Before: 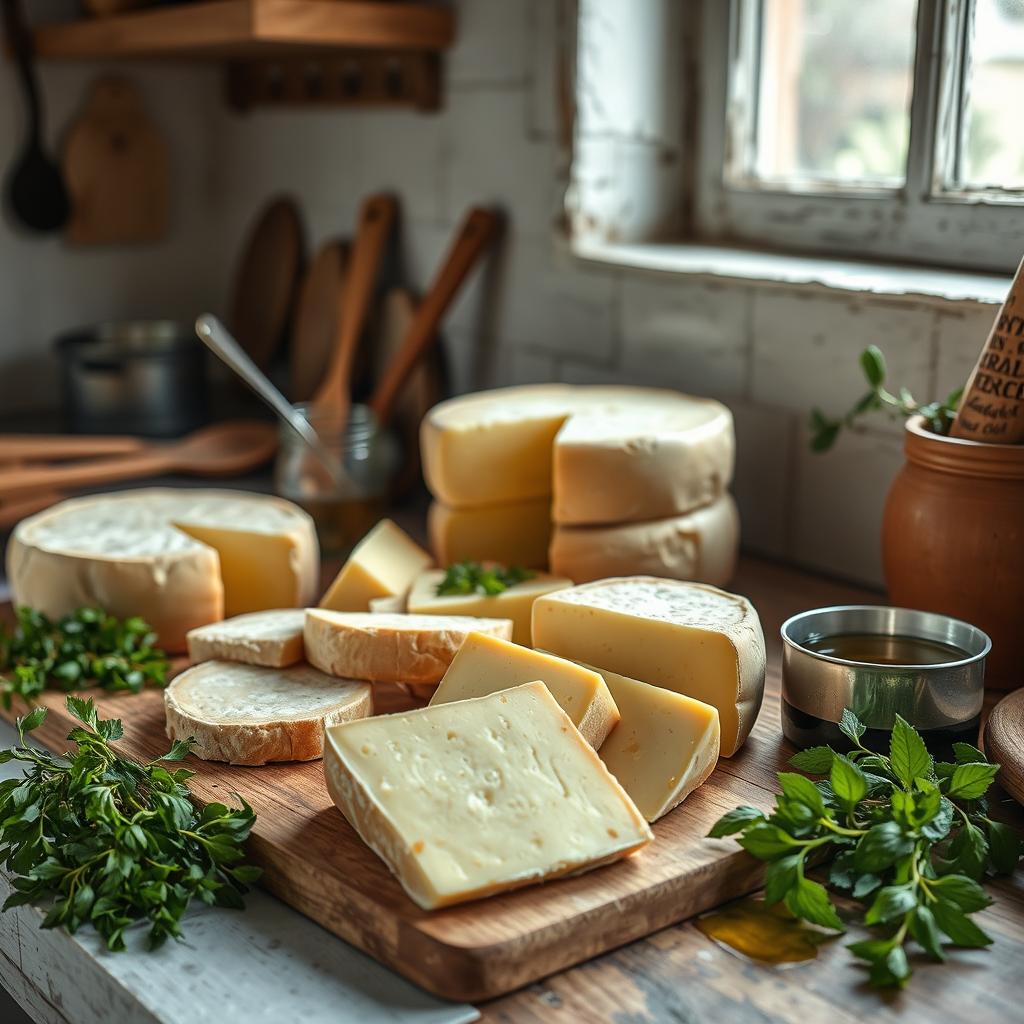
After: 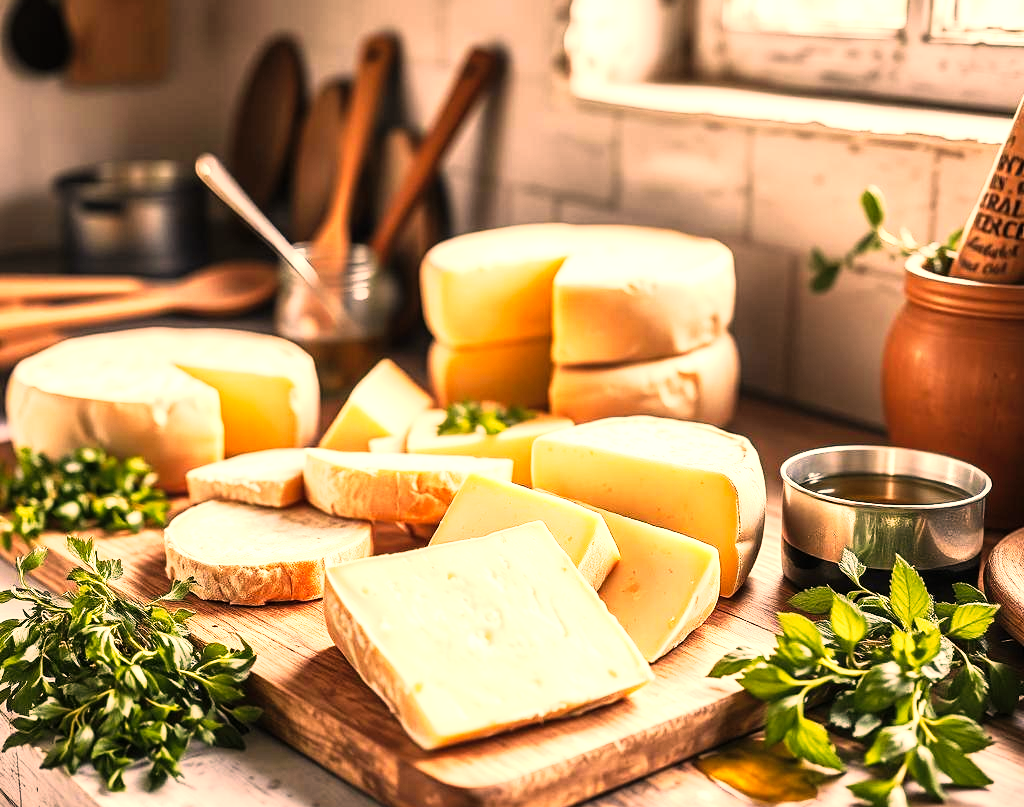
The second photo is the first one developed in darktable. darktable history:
tone curve: curves: ch0 [(0, 0) (0.139, 0.067) (0.319, 0.269) (0.498, 0.505) (0.725, 0.824) (0.864, 0.945) (0.985, 1)]; ch1 [(0, 0) (0.291, 0.197) (0.456, 0.426) (0.495, 0.488) (0.557, 0.578) (0.599, 0.644) (0.702, 0.786) (1, 1)]; ch2 [(0, 0) (0.125, 0.089) (0.353, 0.329) (0.447, 0.43) (0.557, 0.566) (0.63, 0.667) (1, 1)], preserve colors none
crop and rotate: top 15.7%, bottom 5.401%
color correction: highlights a* 39.39, highlights b* 39.58, saturation 0.688
exposure: black level correction 0.001, exposure 1.642 EV, compensate highlight preservation false
